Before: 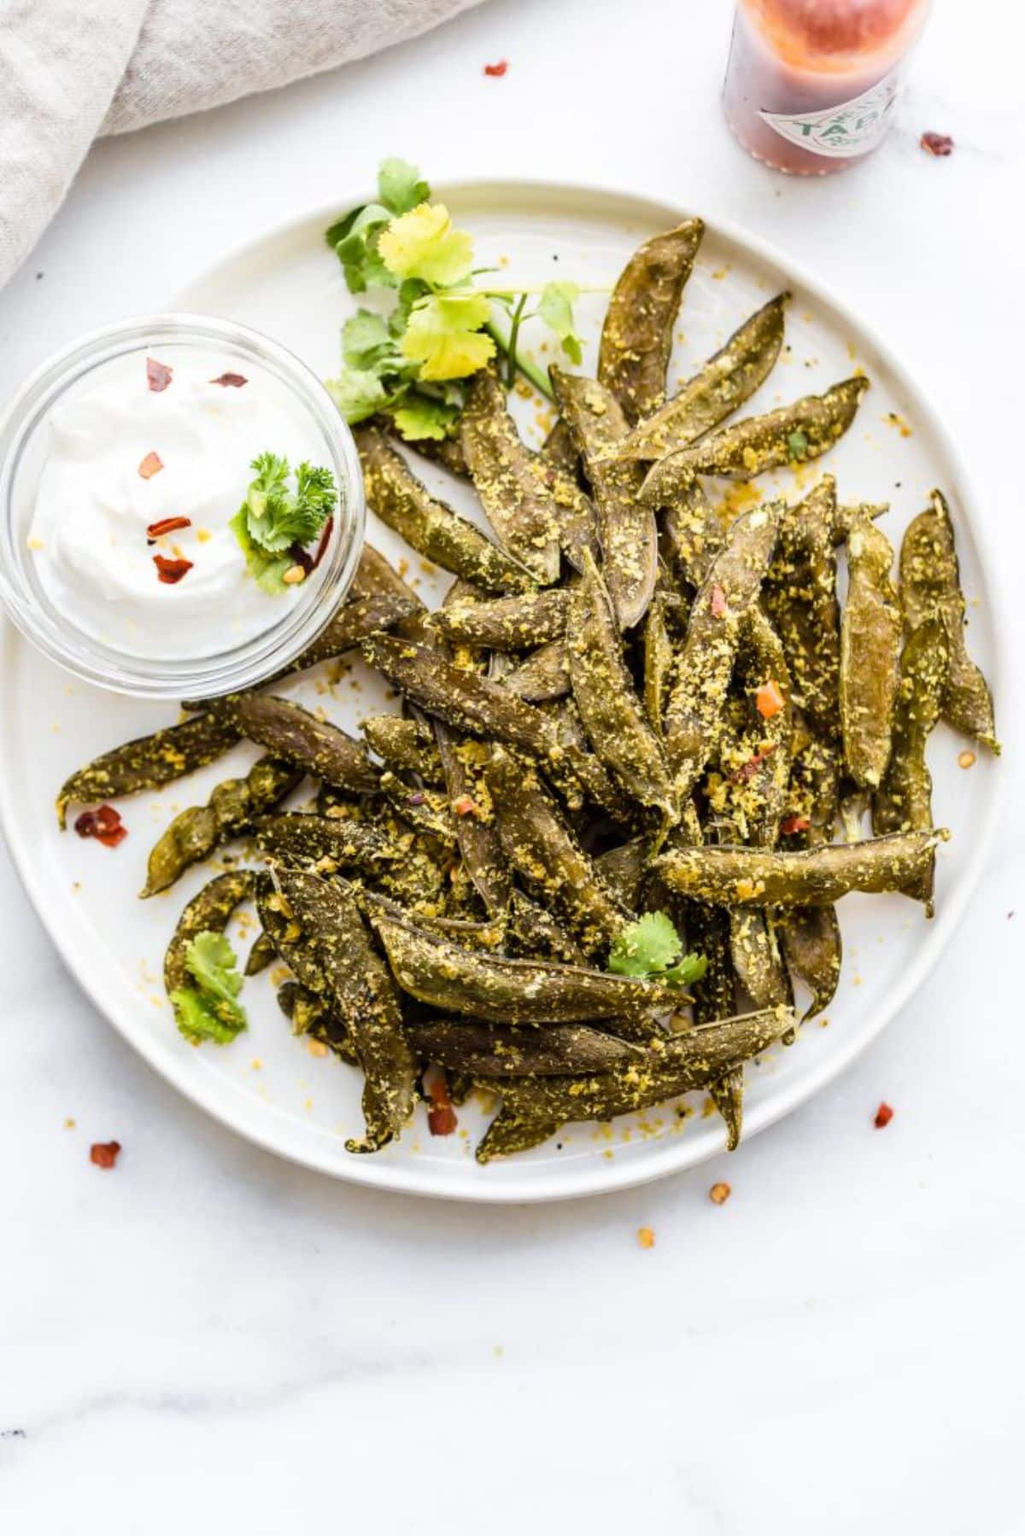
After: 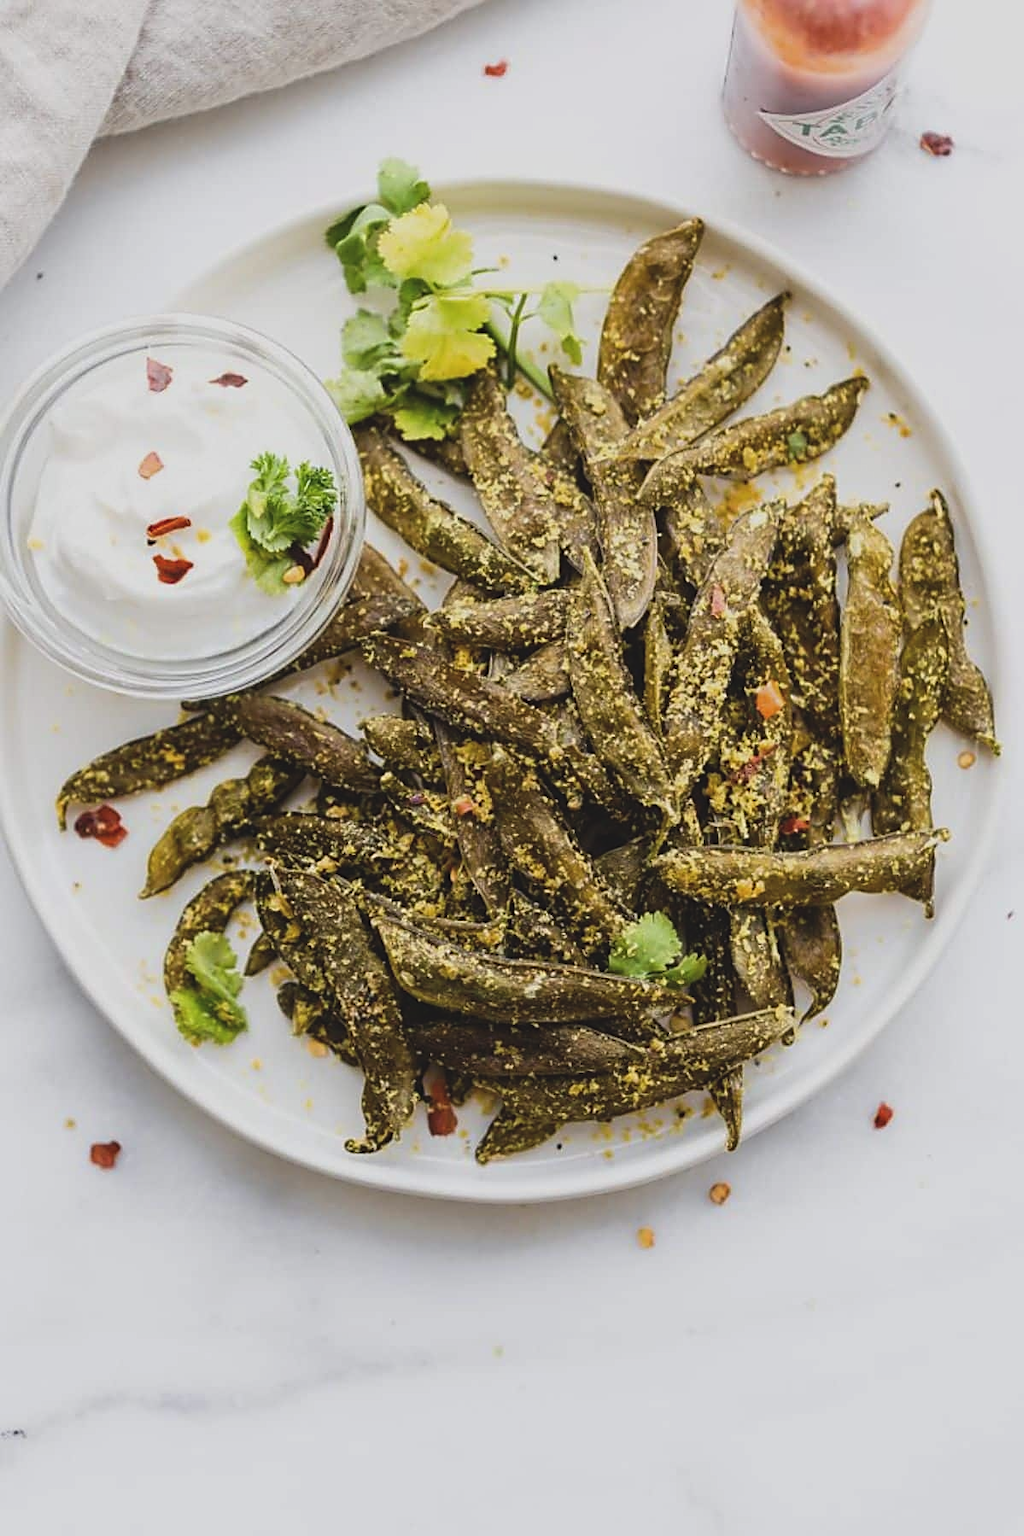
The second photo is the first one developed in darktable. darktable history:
exposure: black level correction -0.015, exposure -0.502 EV, compensate exposure bias true, compensate highlight preservation false
sharpen: amount 0.737
